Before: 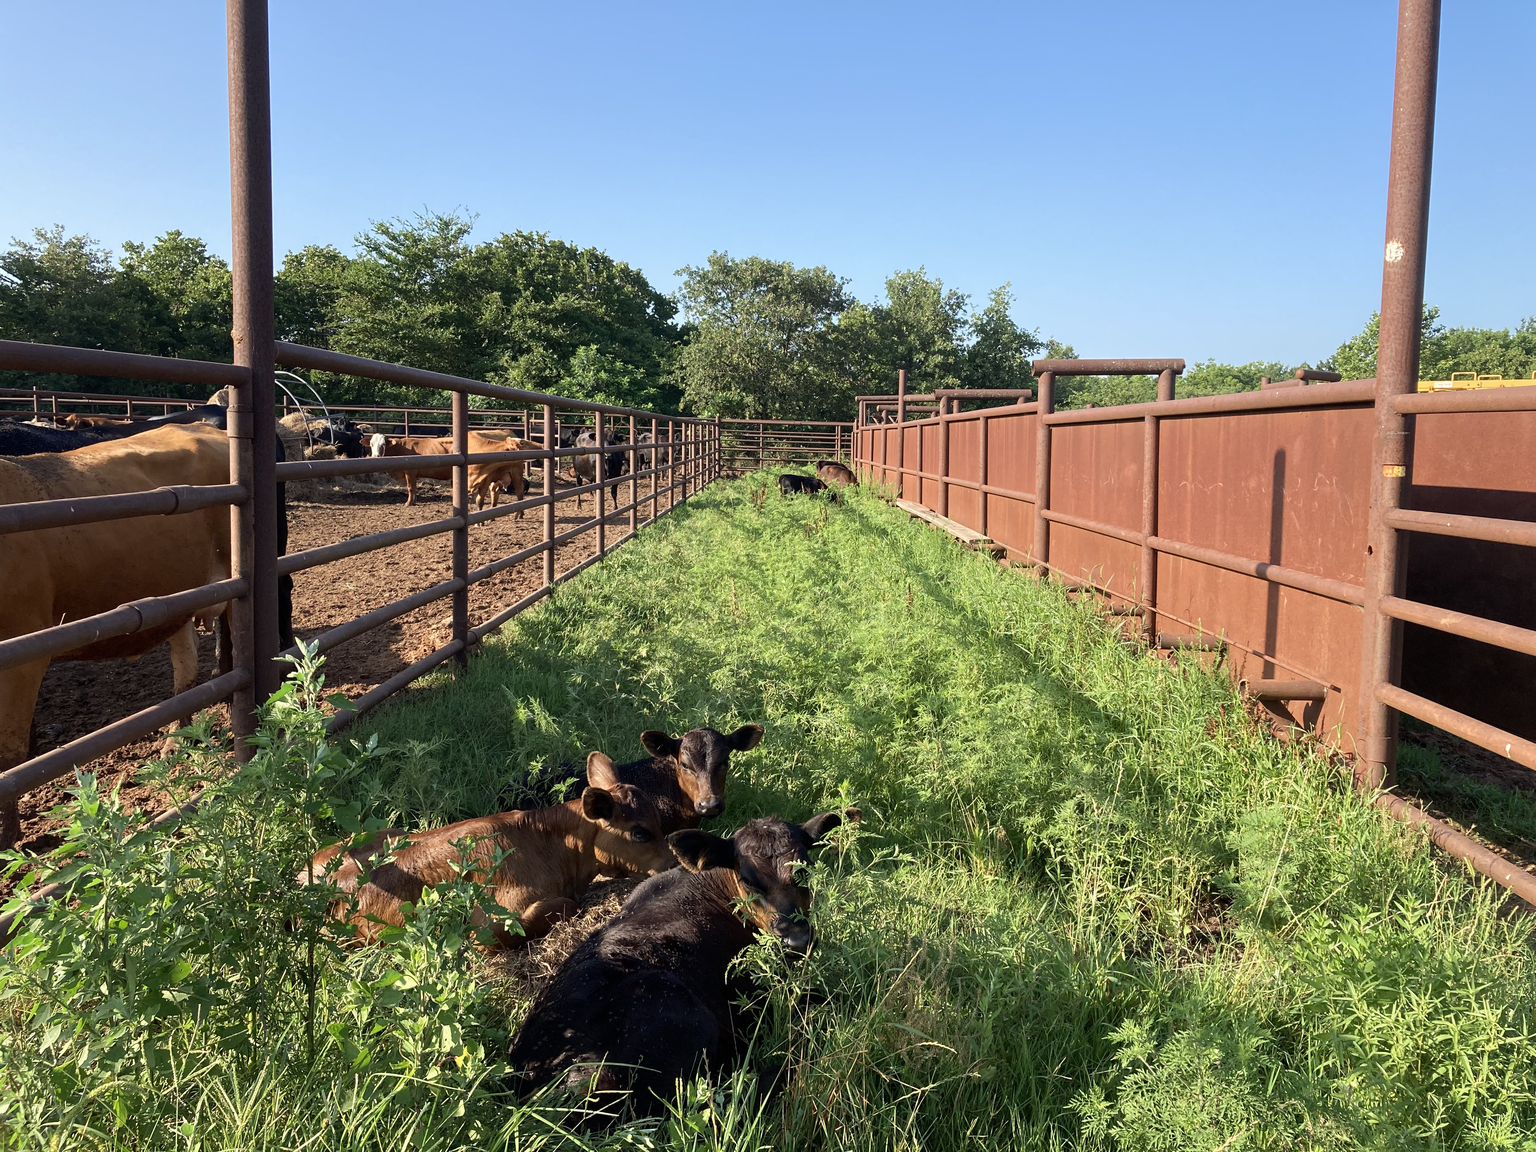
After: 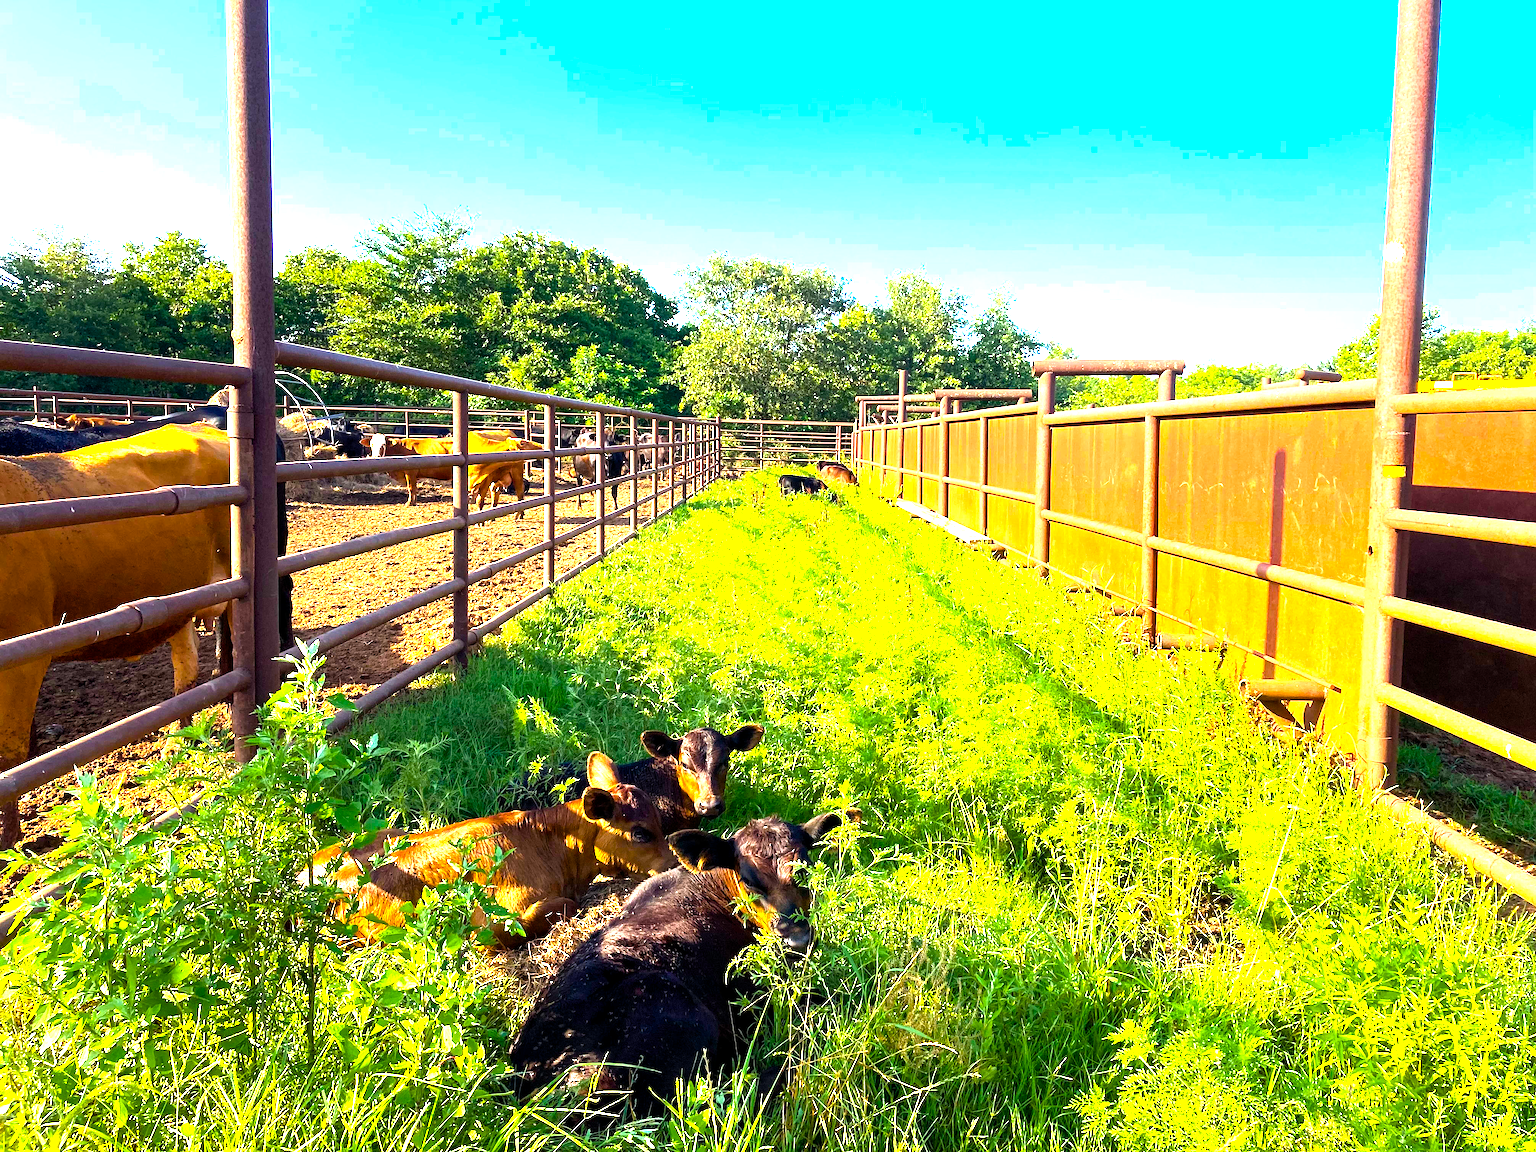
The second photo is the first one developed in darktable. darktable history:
color balance rgb: linear chroma grading › global chroma 24.548%, perceptual saturation grading › global saturation 31.069%, global vibrance 25.058%, contrast 19.781%
exposure: black level correction 0.001, exposure 1.648 EV, compensate highlight preservation false
